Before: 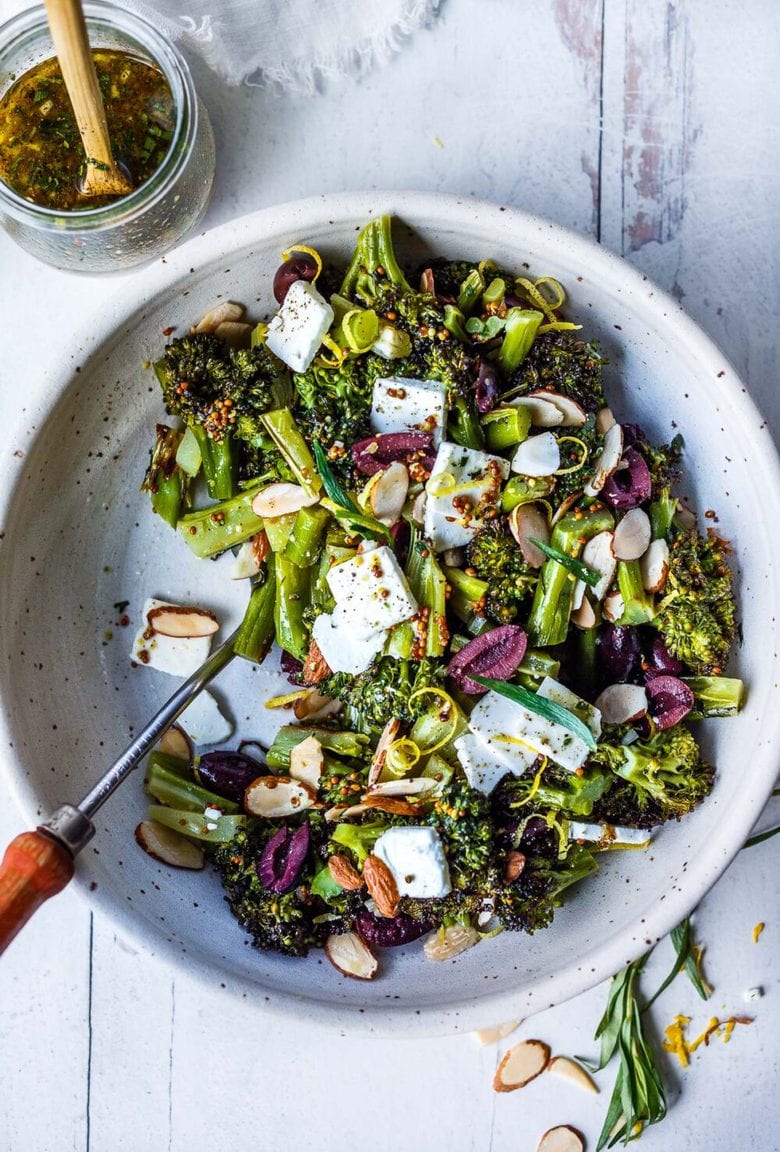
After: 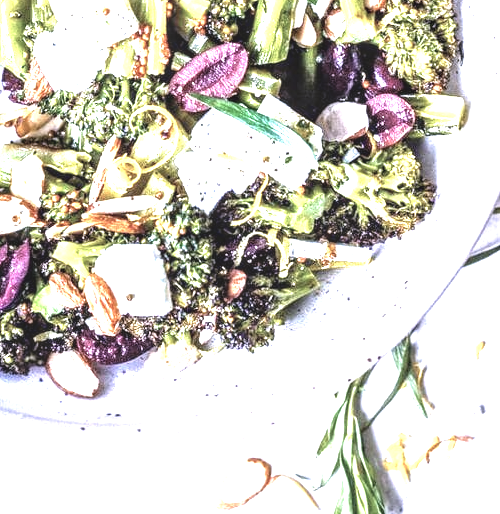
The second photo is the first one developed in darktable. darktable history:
color calibration: illuminant custom, x 0.373, y 0.388, temperature 4225.89 K
crop and rotate: left 35.878%, top 50.54%, bottom 4.817%
exposure: black level correction 0, exposure 1.374 EV, compensate highlight preservation false
tone equalizer: -8 EV -0.753 EV, -7 EV -0.706 EV, -6 EV -0.635 EV, -5 EV -0.408 EV, -3 EV 0.396 EV, -2 EV 0.6 EV, -1 EV 0.675 EV, +0 EV 0.749 EV
local contrast: on, module defaults
color correction: highlights a* 5.52, highlights b* 5.16, saturation 0.645
